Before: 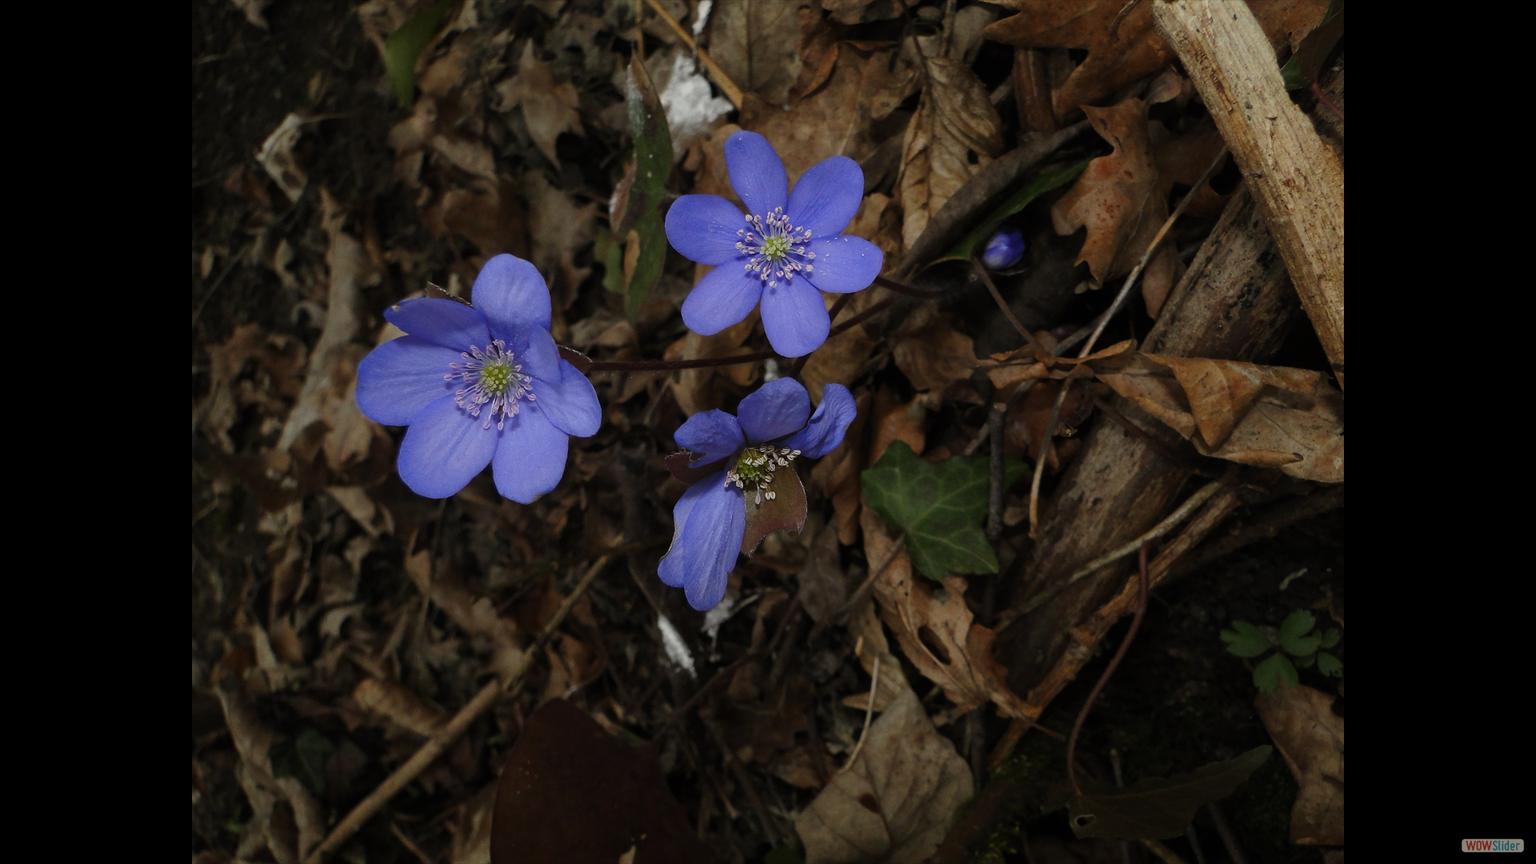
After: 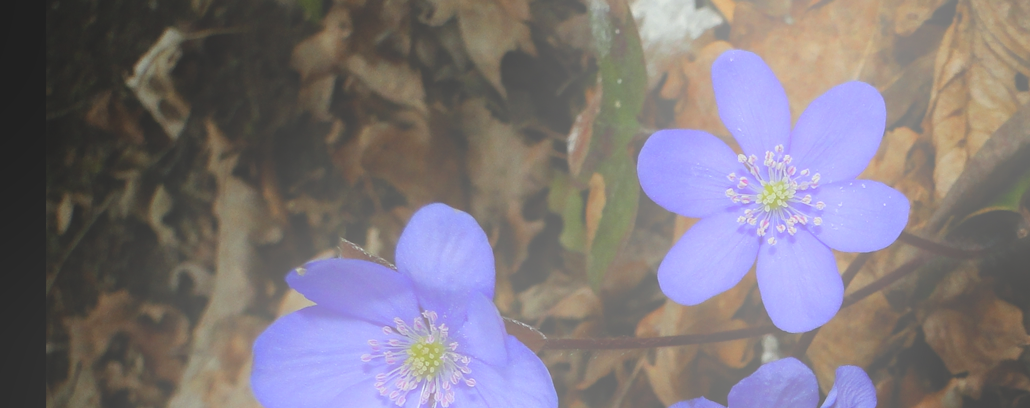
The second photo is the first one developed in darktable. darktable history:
white balance: red 0.978, blue 0.999
bloom: size 25%, threshold 5%, strength 90%
crop: left 10.121%, top 10.631%, right 36.218%, bottom 51.526%
